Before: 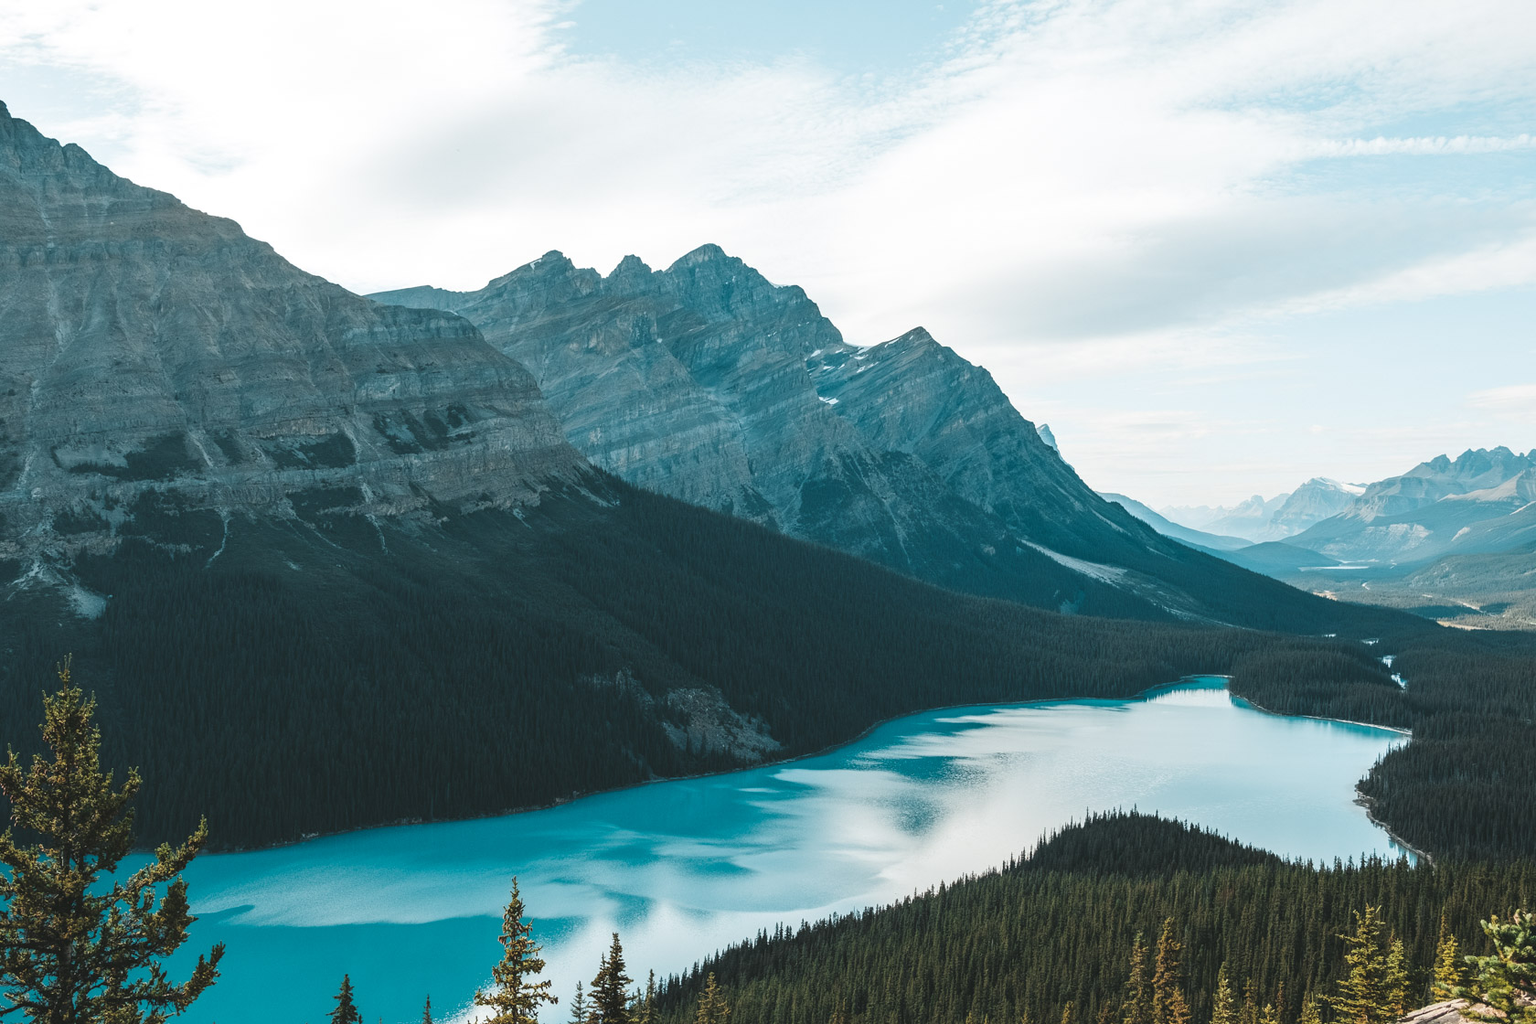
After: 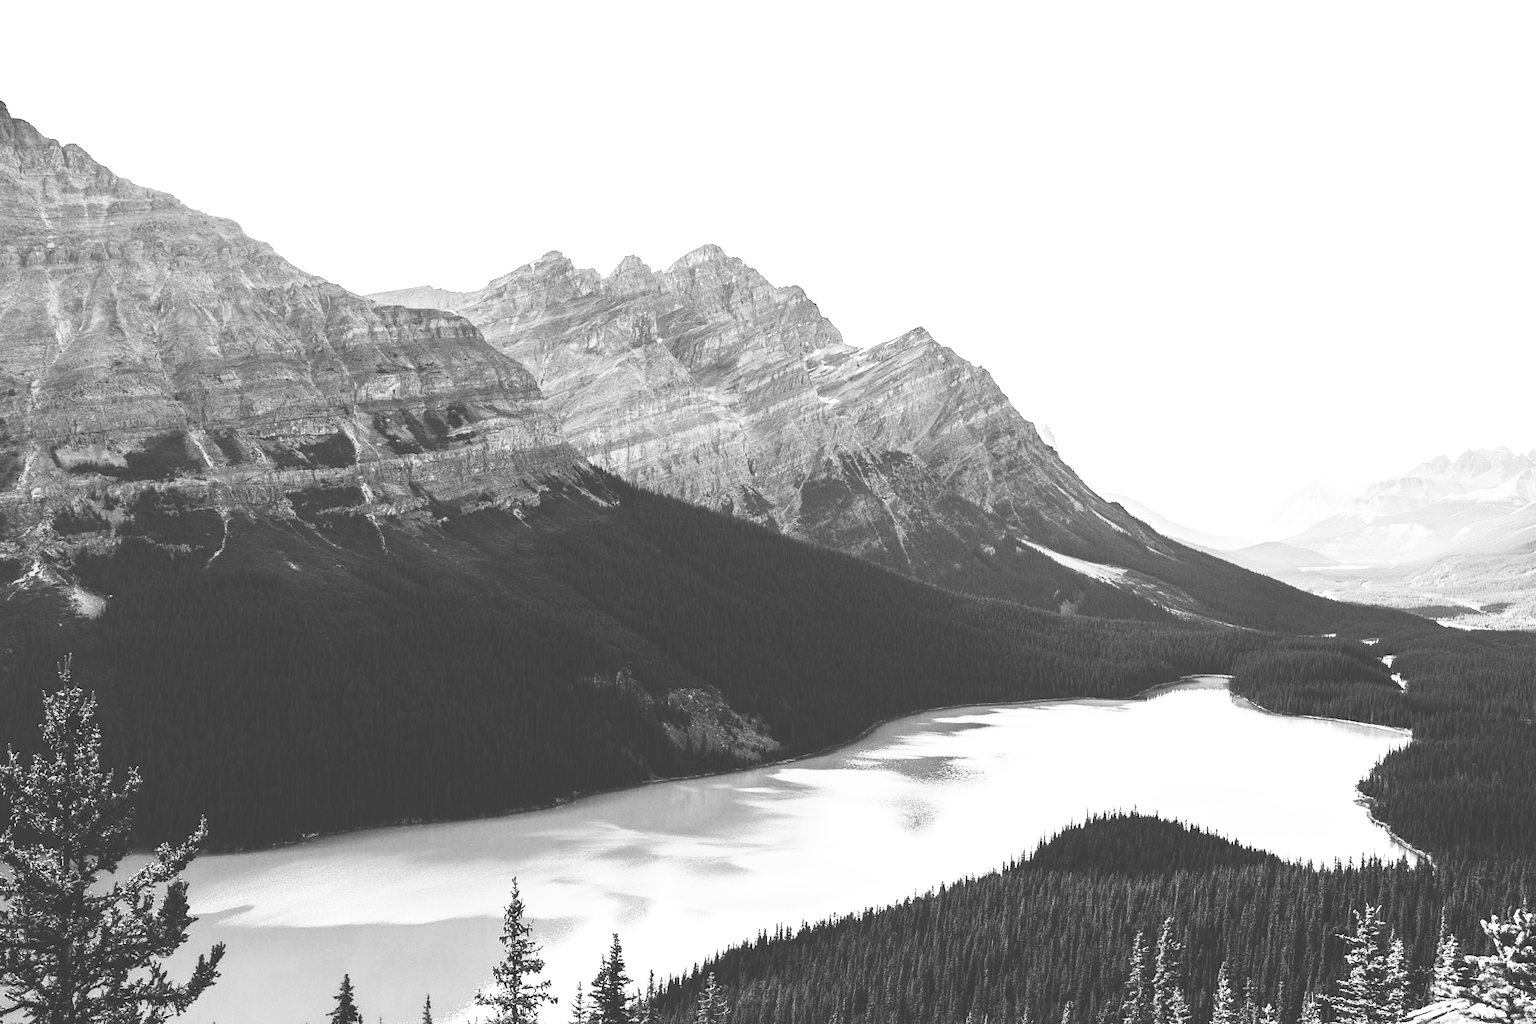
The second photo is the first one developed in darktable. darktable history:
white balance: red 1.042, blue 1.17
exposure: exposure 0.669 EV, compensate highlight preservation false
rgb curve: curves: ch0 [(0, 0.186) (0.314, 0.284) (0.775, 0.708) (1, 1)], compensate middle gray true, preserve colors none
contrast brightness saturation: contrast 0.53, brightness 0.47, saturation -1
